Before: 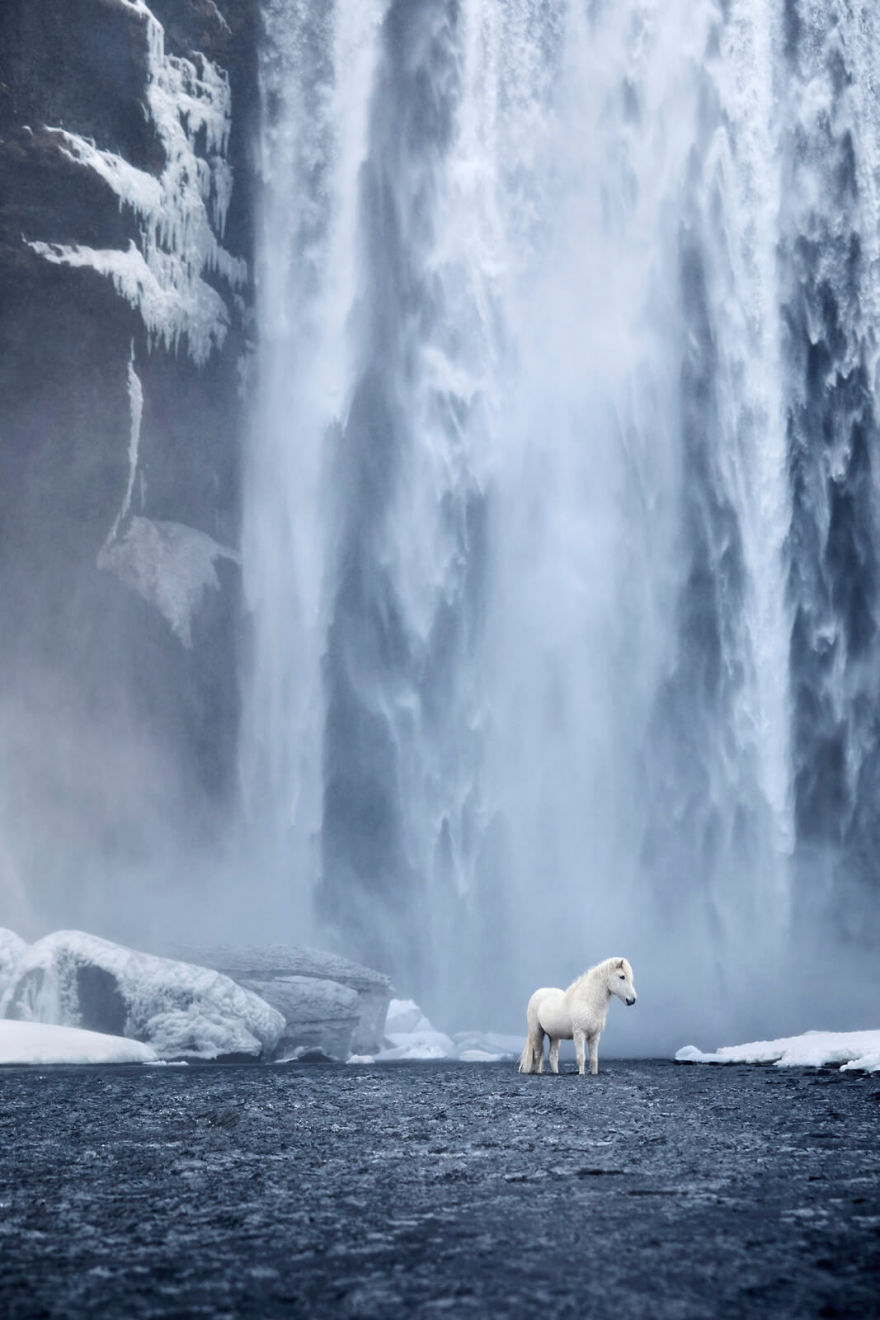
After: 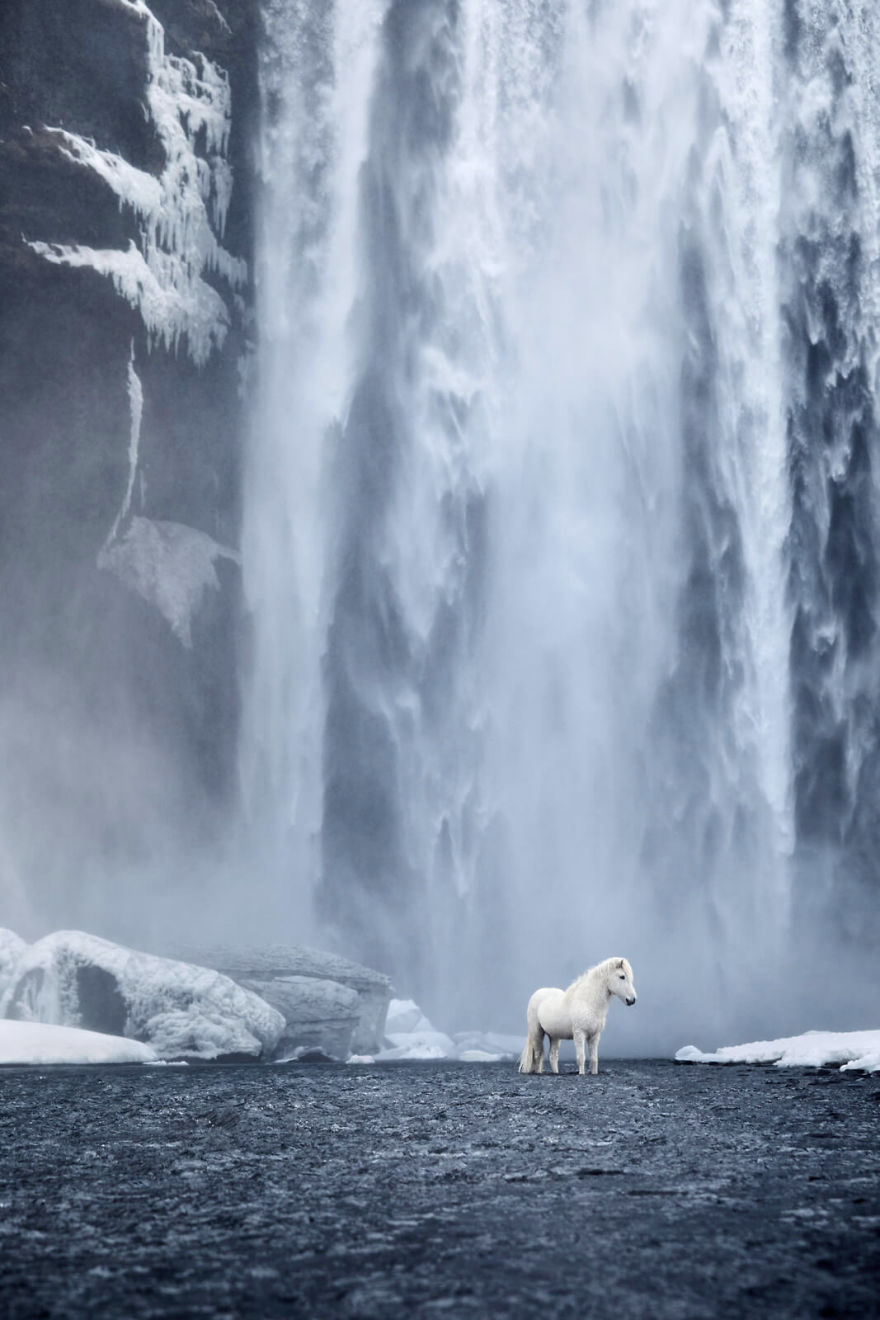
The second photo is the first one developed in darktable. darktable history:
contrast brightness saturation: saturation -0.177
